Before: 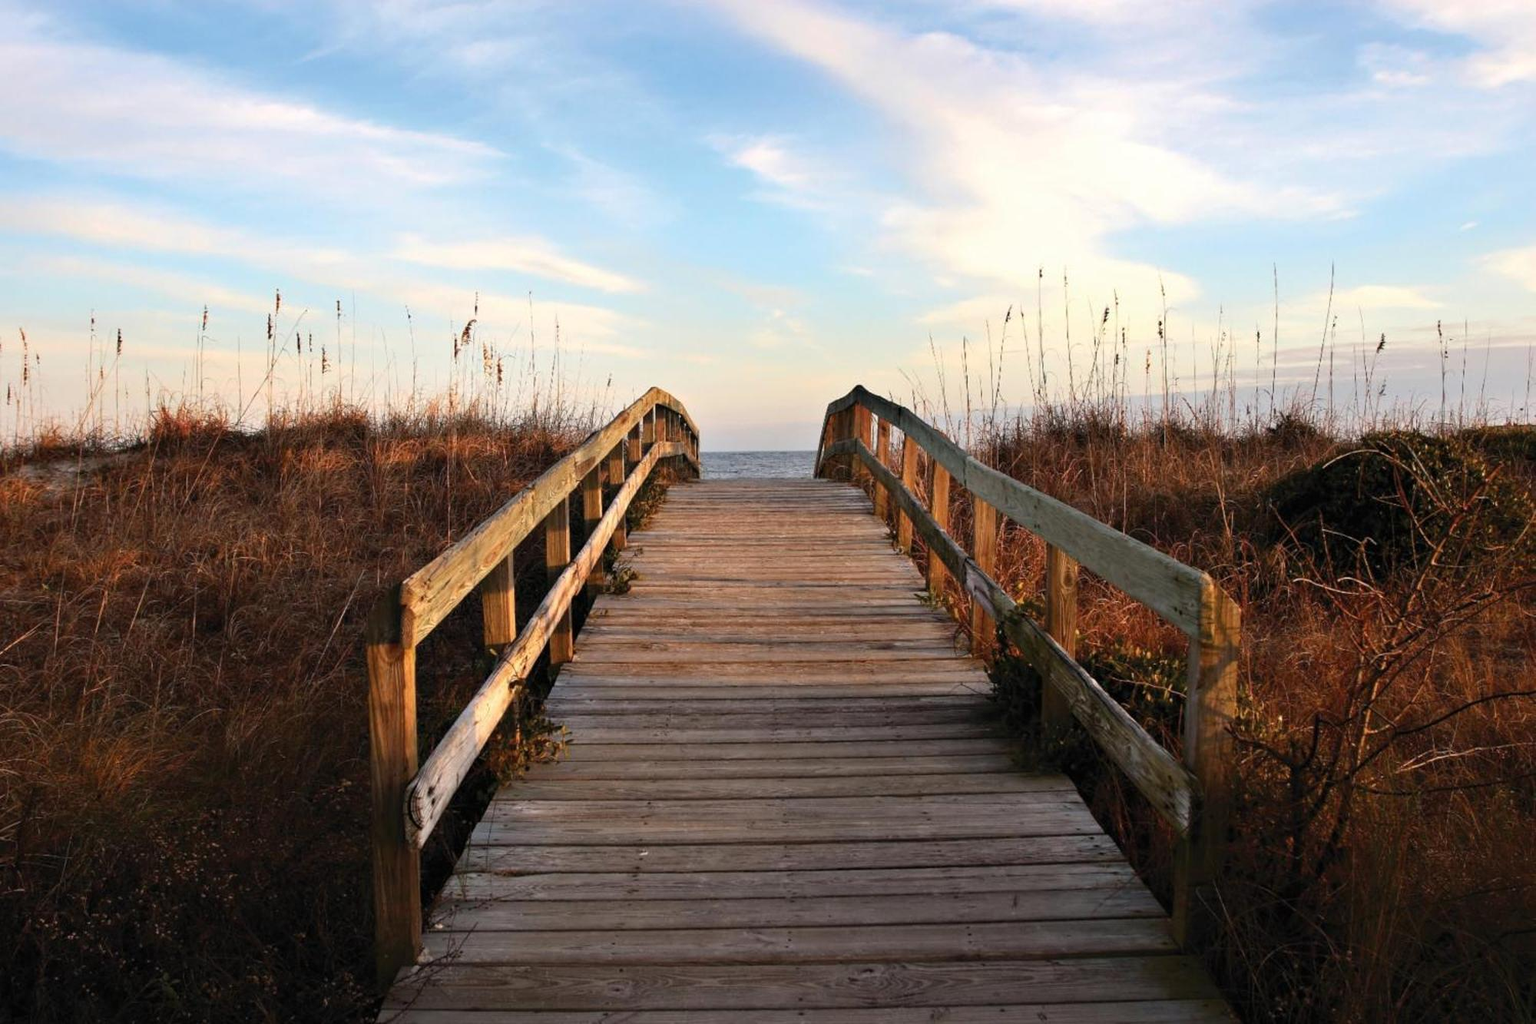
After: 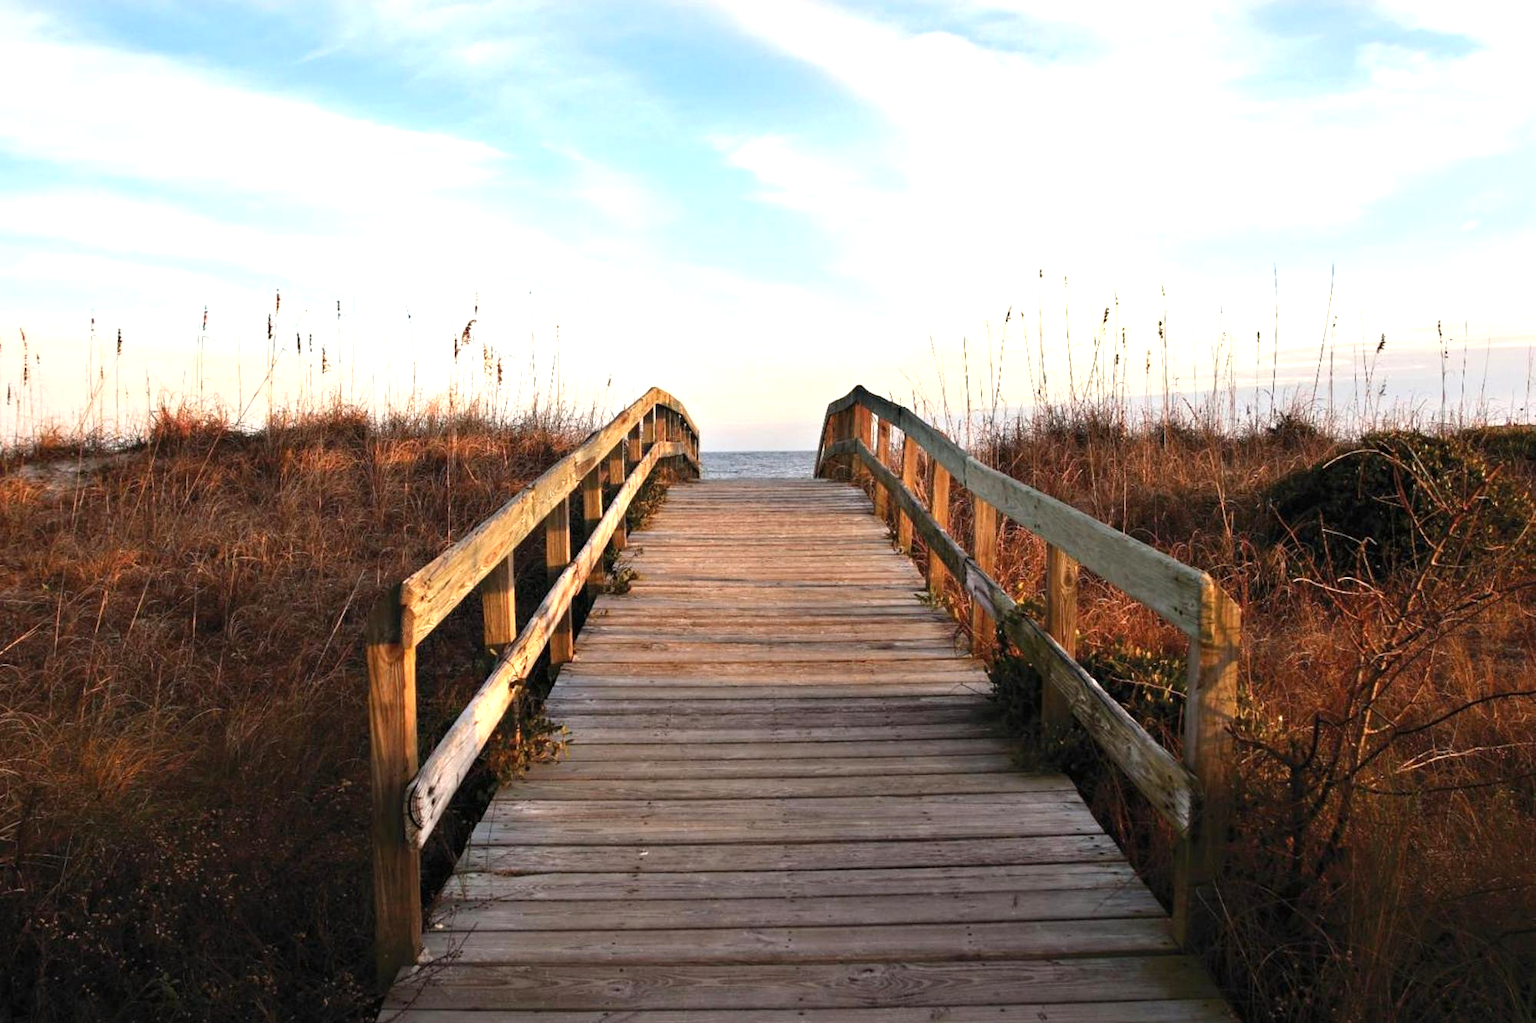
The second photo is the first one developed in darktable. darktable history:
exposure: exposure 0.605 EV, compensate exposure bias true, compensate highlight preservation false
